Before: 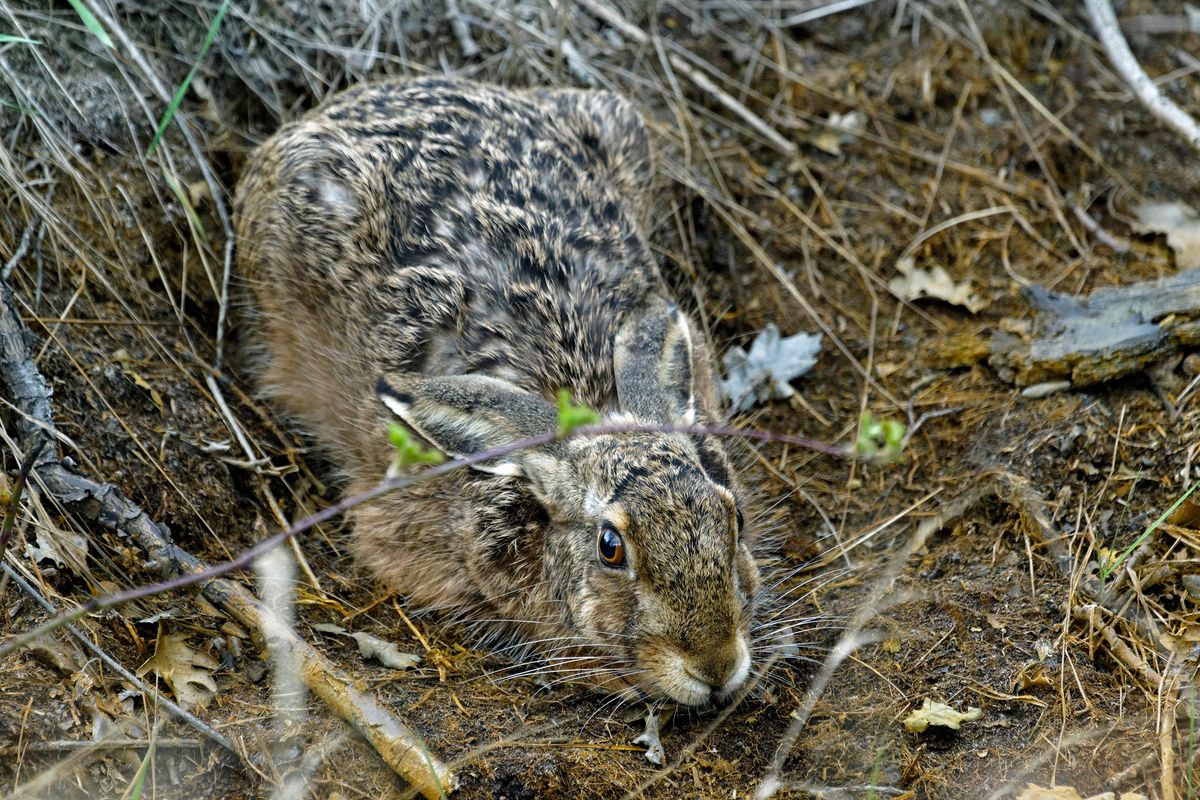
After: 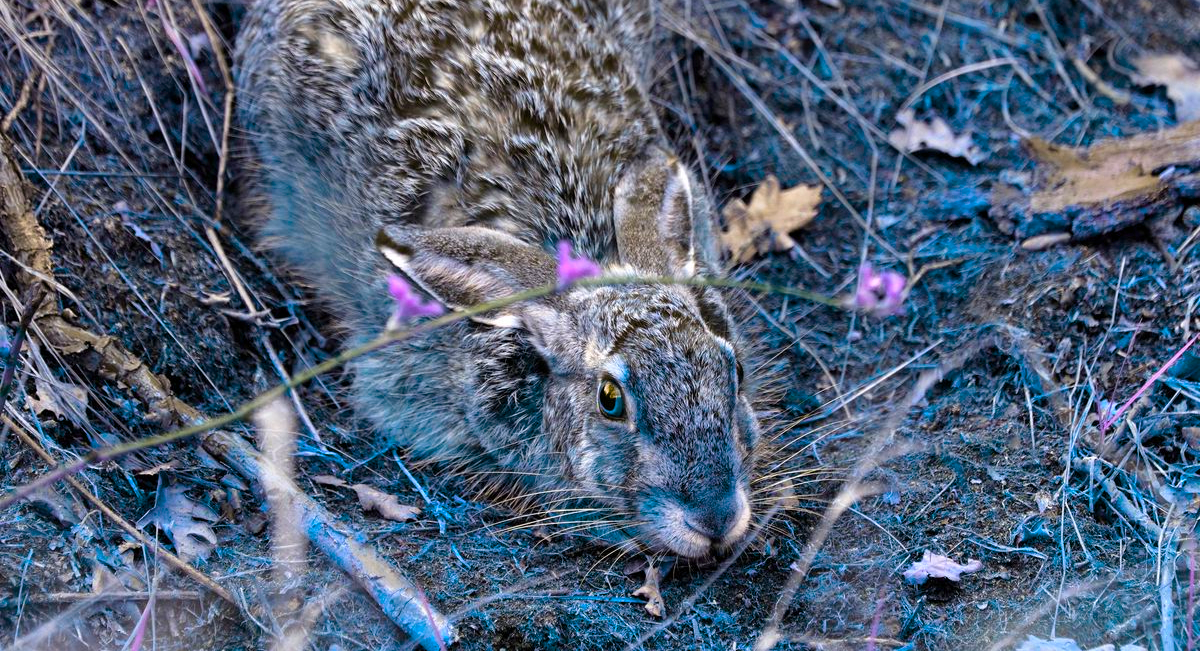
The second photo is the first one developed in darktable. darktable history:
color balance rgb: hue shift 180°, global vibrance 50%, contrast 0.32%
crop and rotate: top 18.507%
